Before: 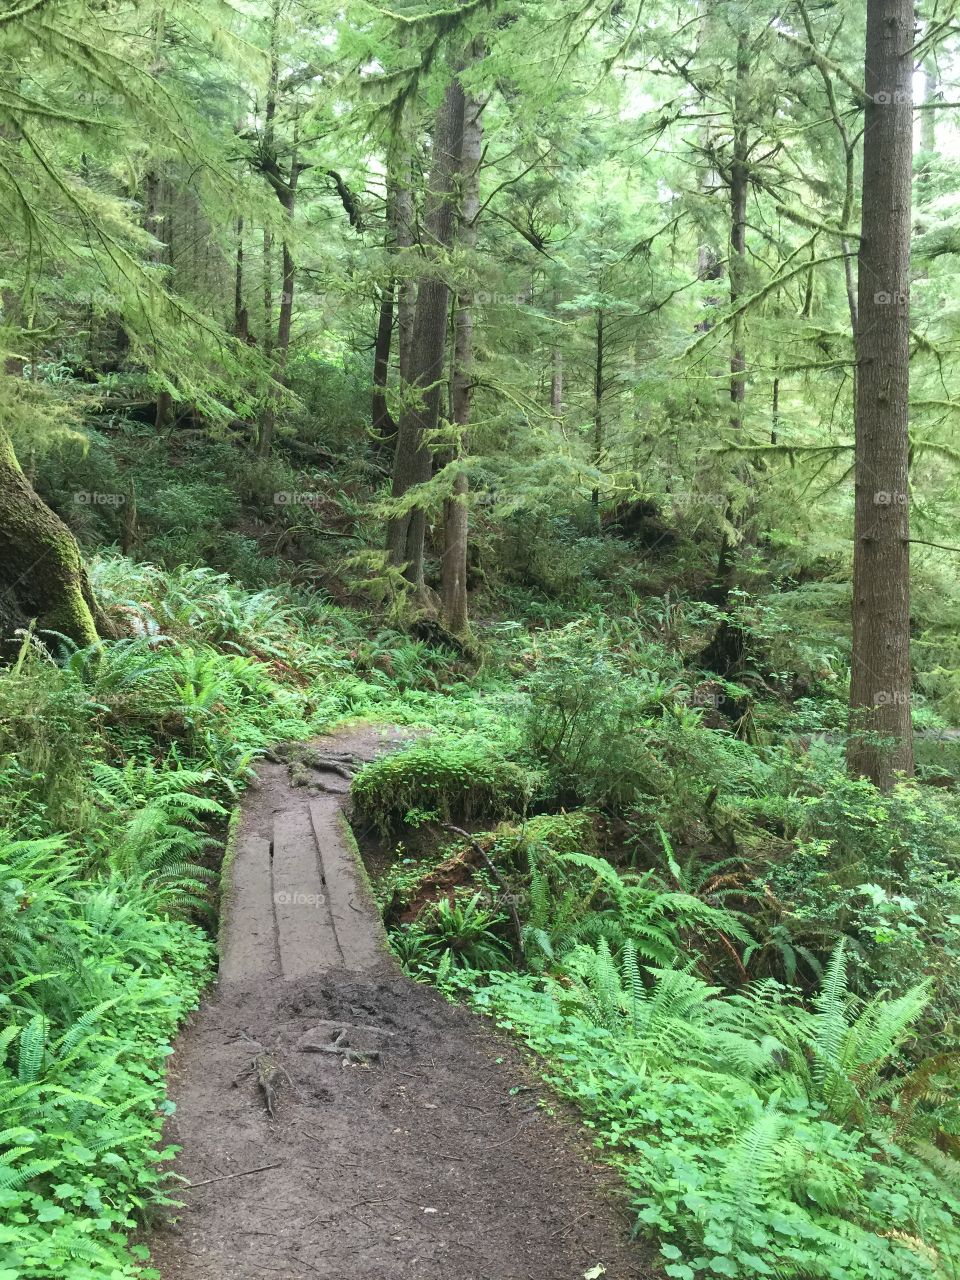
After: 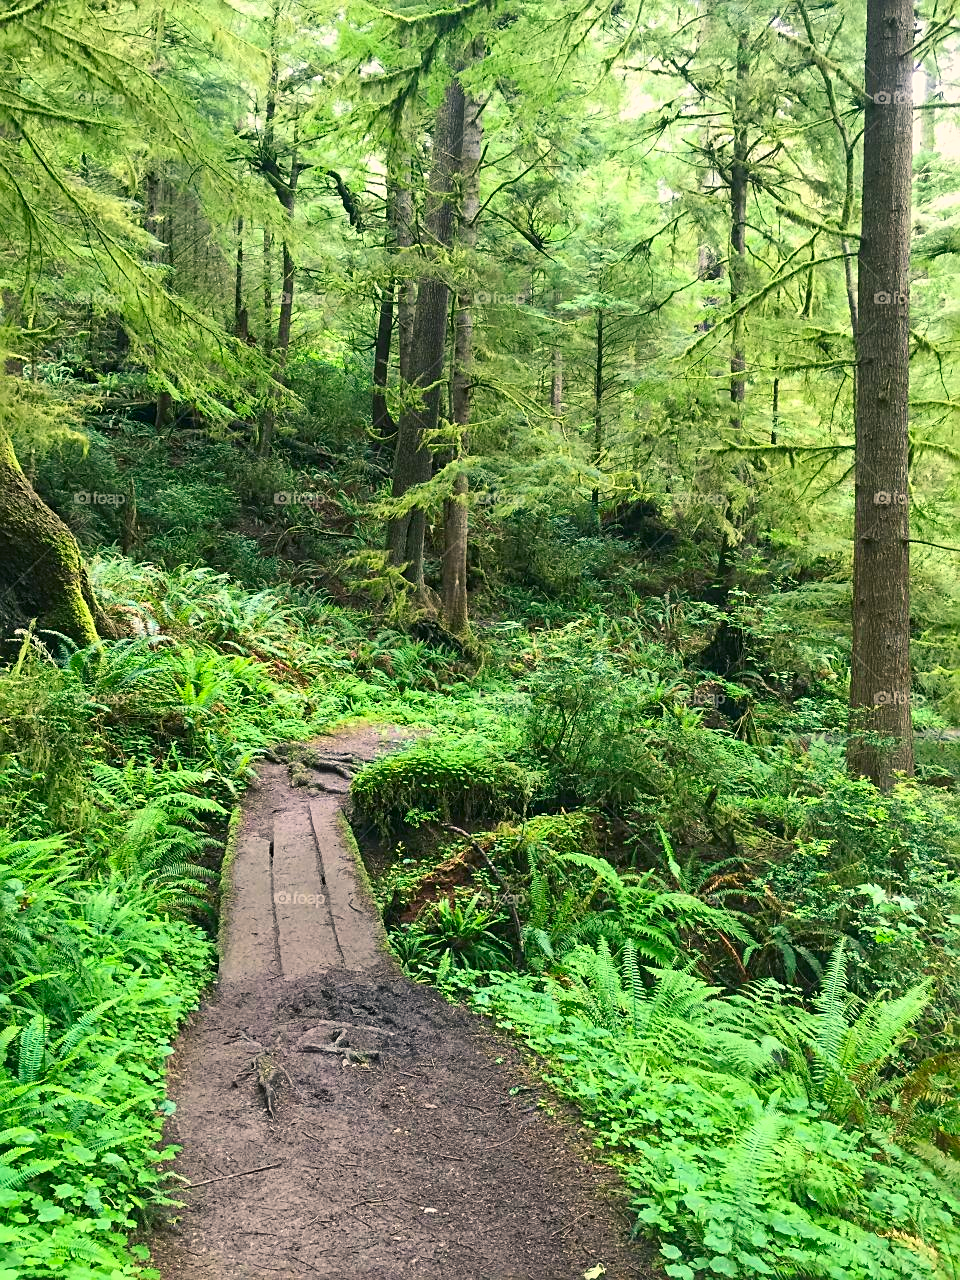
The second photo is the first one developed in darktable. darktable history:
sharpen: on, module defaults
color balance rgb: shadows lift › chroma 3.077%, shadows lift › hue 242.84°, power › hue 211.3°, highlights gain › chroma 2.998%, highlights gain › hue 60.07°, perceptual saturation grading › global saturation 0.017%, global vibrance 25.498%
contrast brightness saturation: contrast 0.174, saturation 0.307
